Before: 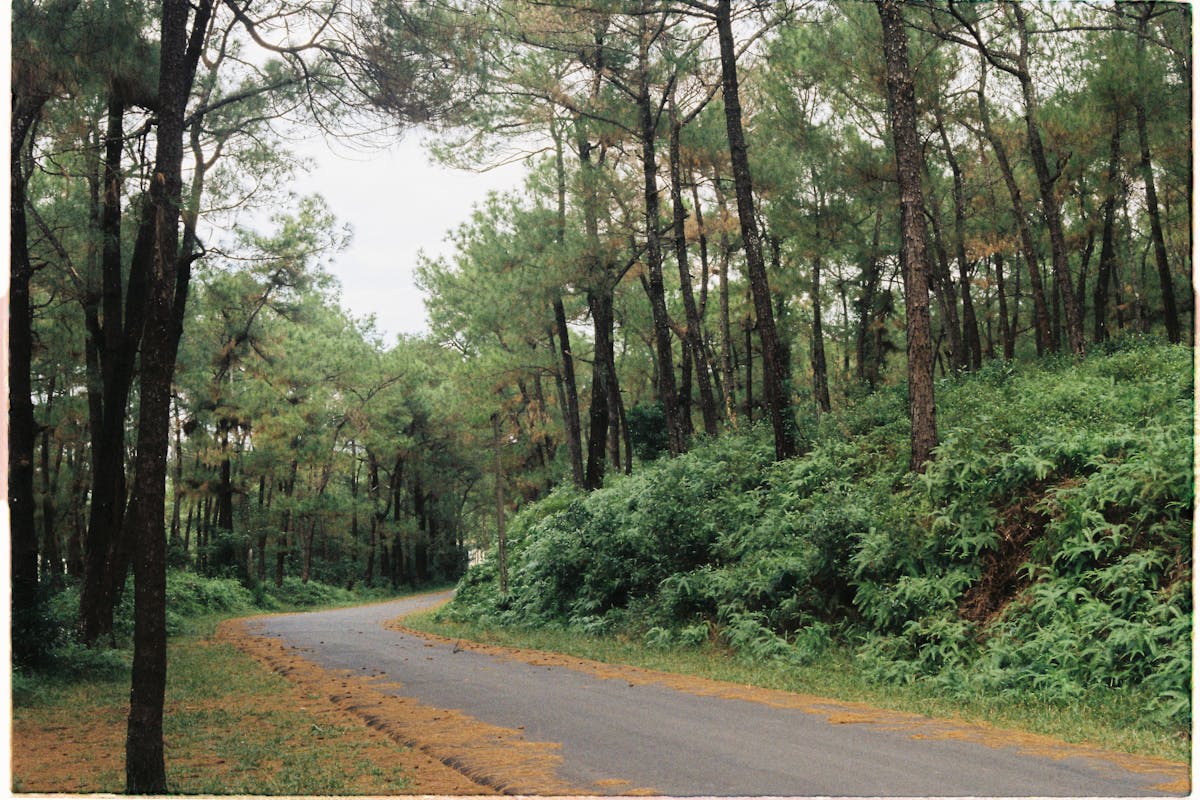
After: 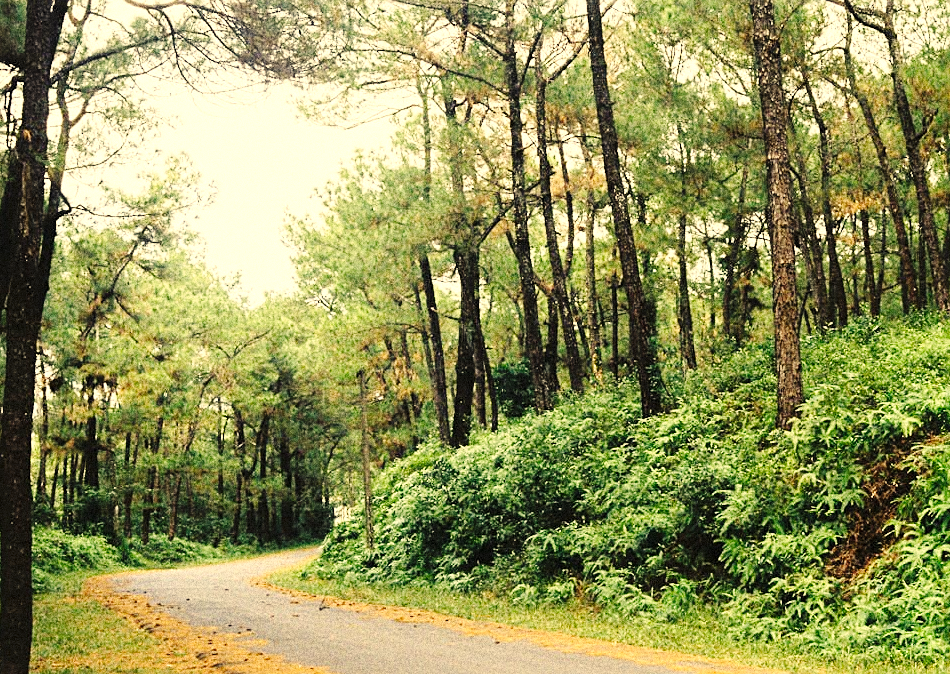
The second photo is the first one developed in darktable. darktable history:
grain: coarseness 14.49 ISO, strength 48.04%, mid-tones bias 35%
color correction: highlights a* 2.72, highlights b* 22.8
sharpen: on, module defaults
base curve: curves: ch0 [(0, 0) (0.036, 0.025) (0.121, 0.166) (0.206, 0.329) (0.605, 0.79) (1, 1)], preserve colors none
exposure: black level correction 0, exposure 0.7 EV, compensate exposure bias true, compensate highlight preservation false
crop: left 11.225%, top 5.381%, right 9.565%, bottom 10.314%
